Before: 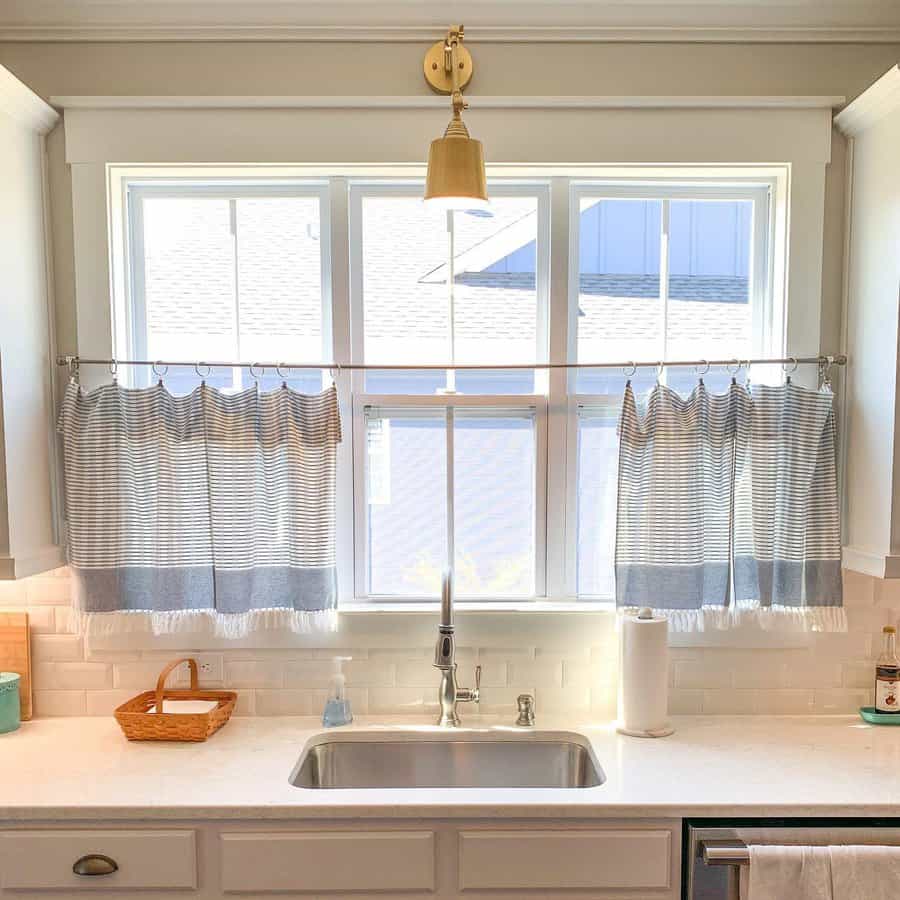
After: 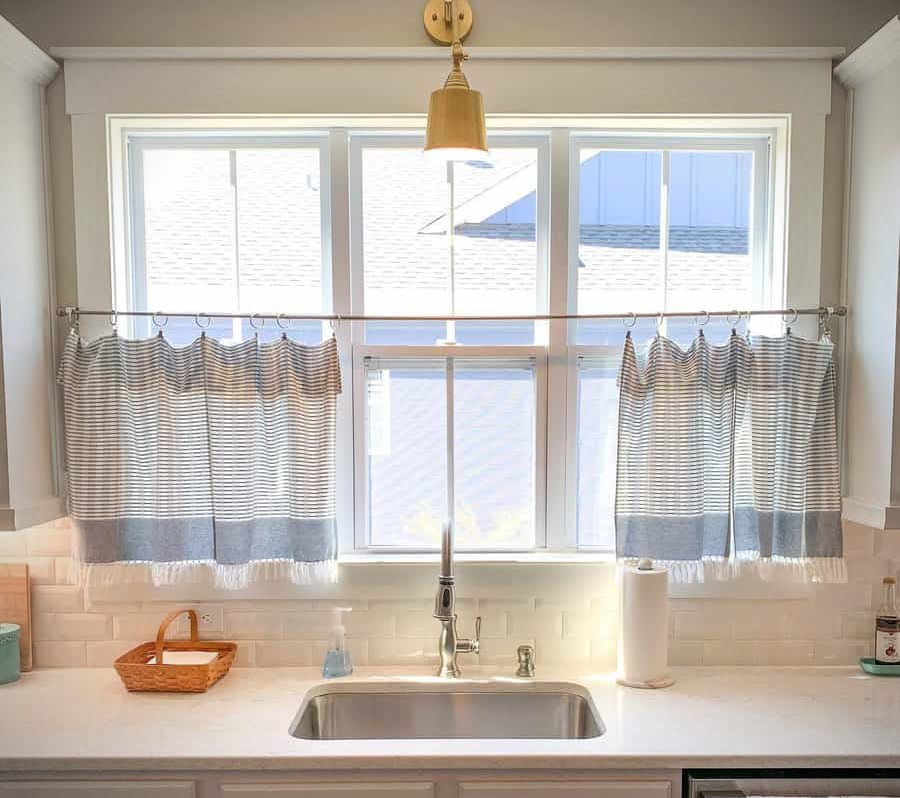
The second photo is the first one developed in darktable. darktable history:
vignetting: unbound false
crop and rotate: top 5.473%, bottom 5.8%
